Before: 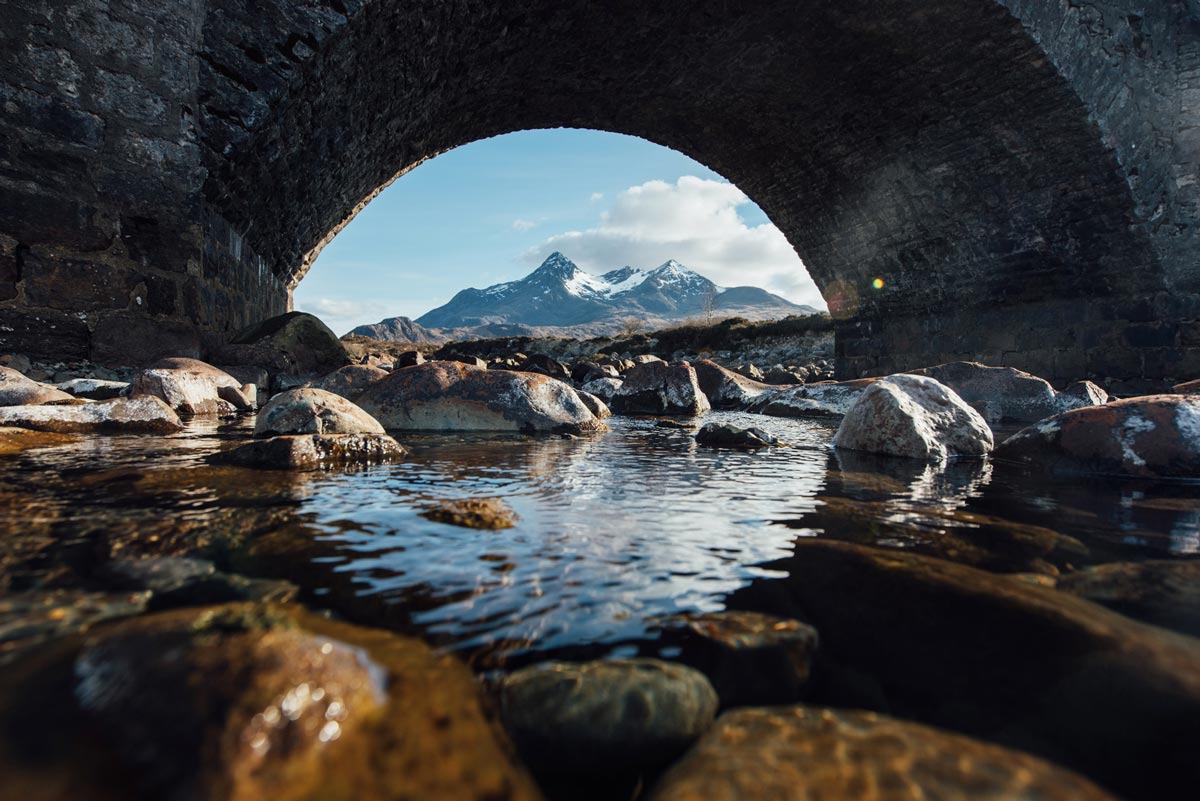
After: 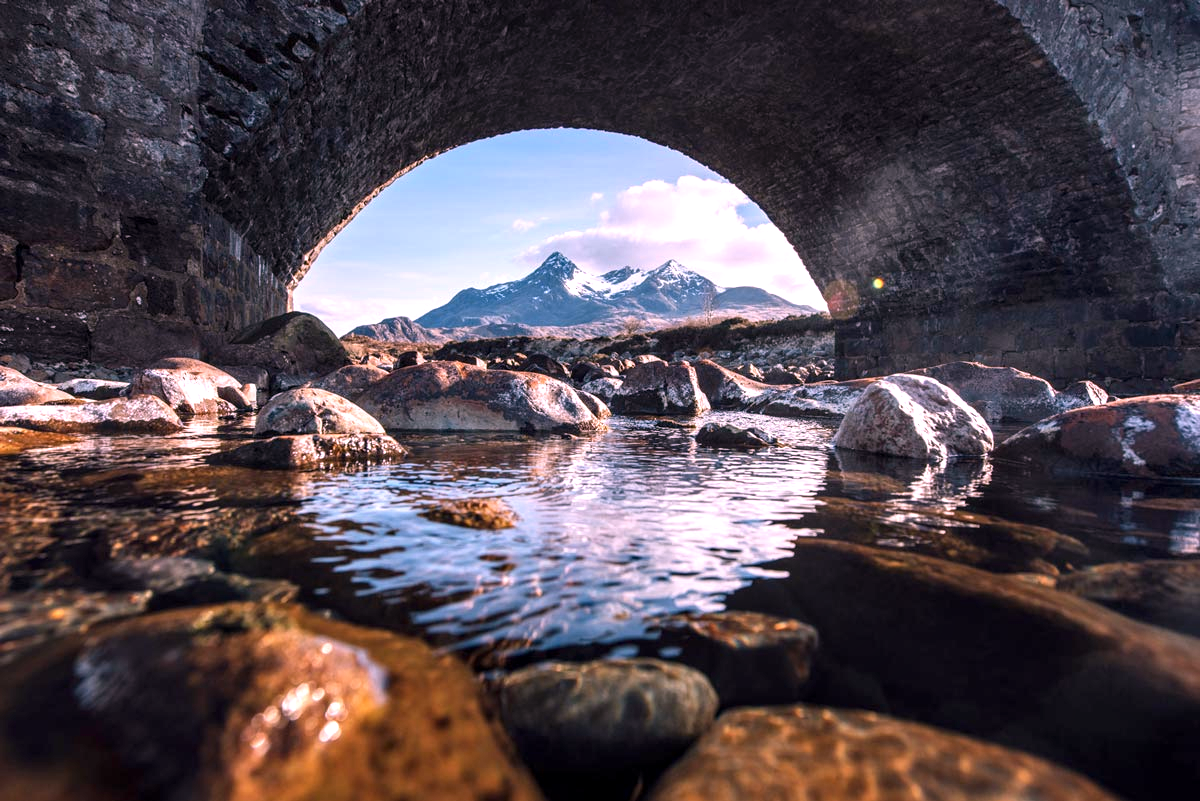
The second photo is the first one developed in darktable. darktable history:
color balance rgb: on, module defaults
local contrast: on, module defaults
white balance: red 1.188, blue 1.11
exposure: exposure 0.559 EV
